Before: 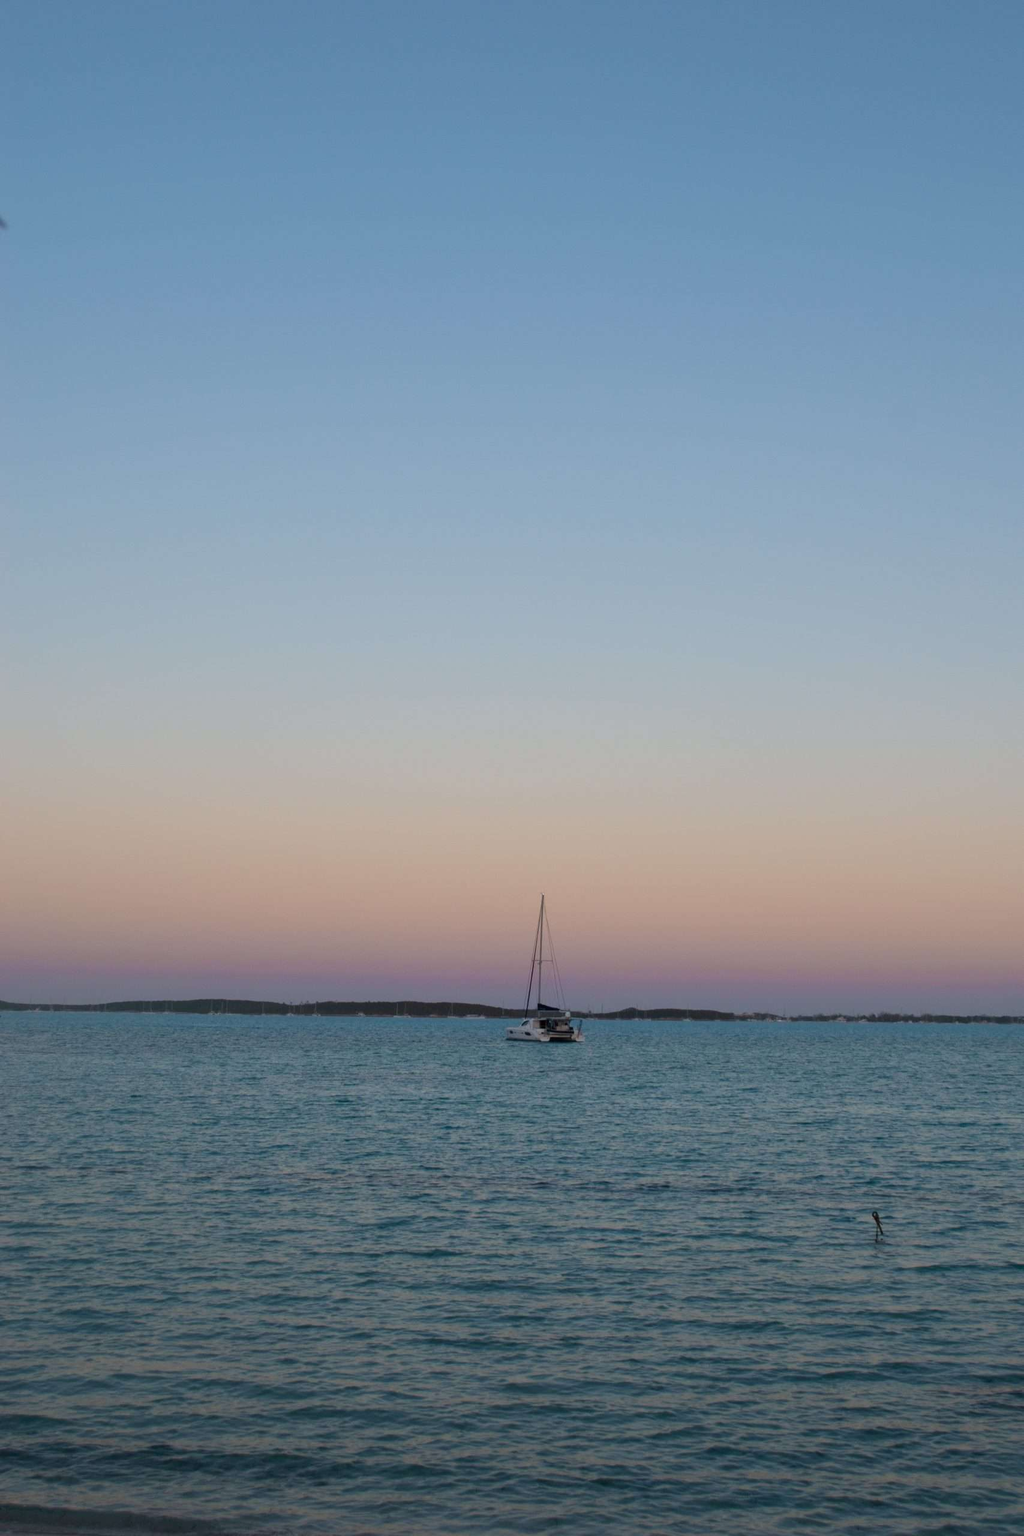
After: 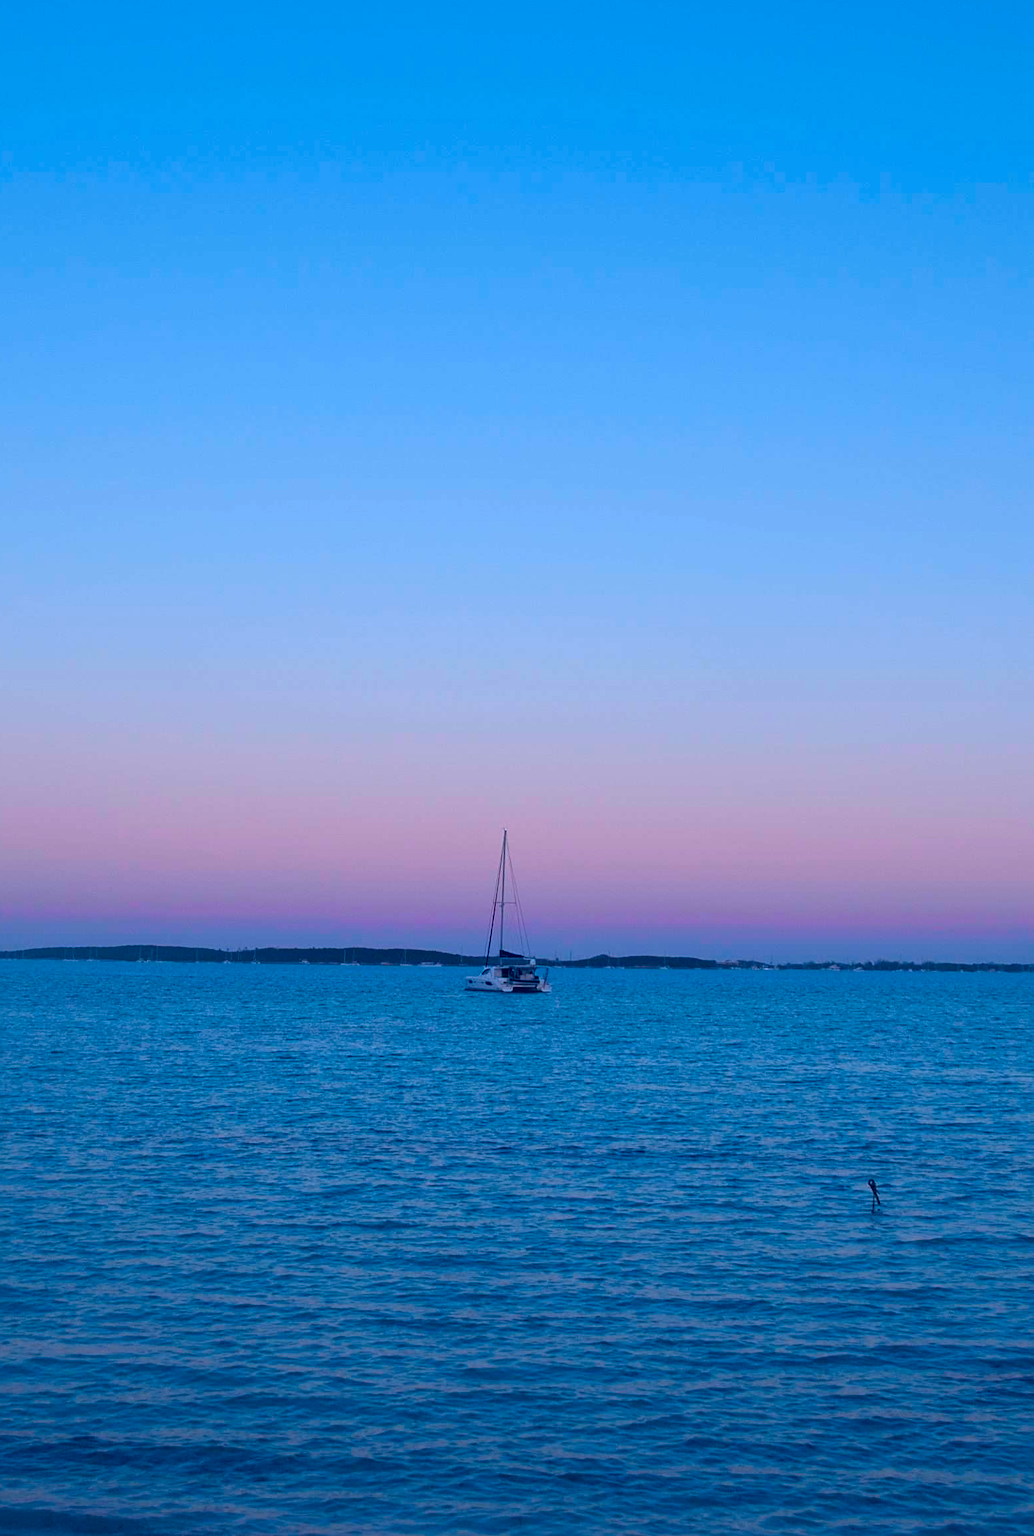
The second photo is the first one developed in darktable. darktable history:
crop and rotate: left 8.262%, top 9.226%
sharpen: on, module defaults
exposure: compensate exposure bias true, compensate highlight preservation false
color correction: highlights a* -0.182, highlights b* -0.124
tone curve: curves: ch1 [(0, 0) (0.108, 0.197) (0.5, 0.5) (0.681, 0.885) (1, 1)]; ch2 [(0, 0) (0.28, 0.151) (1, 1)], color space Lab, independent channels
